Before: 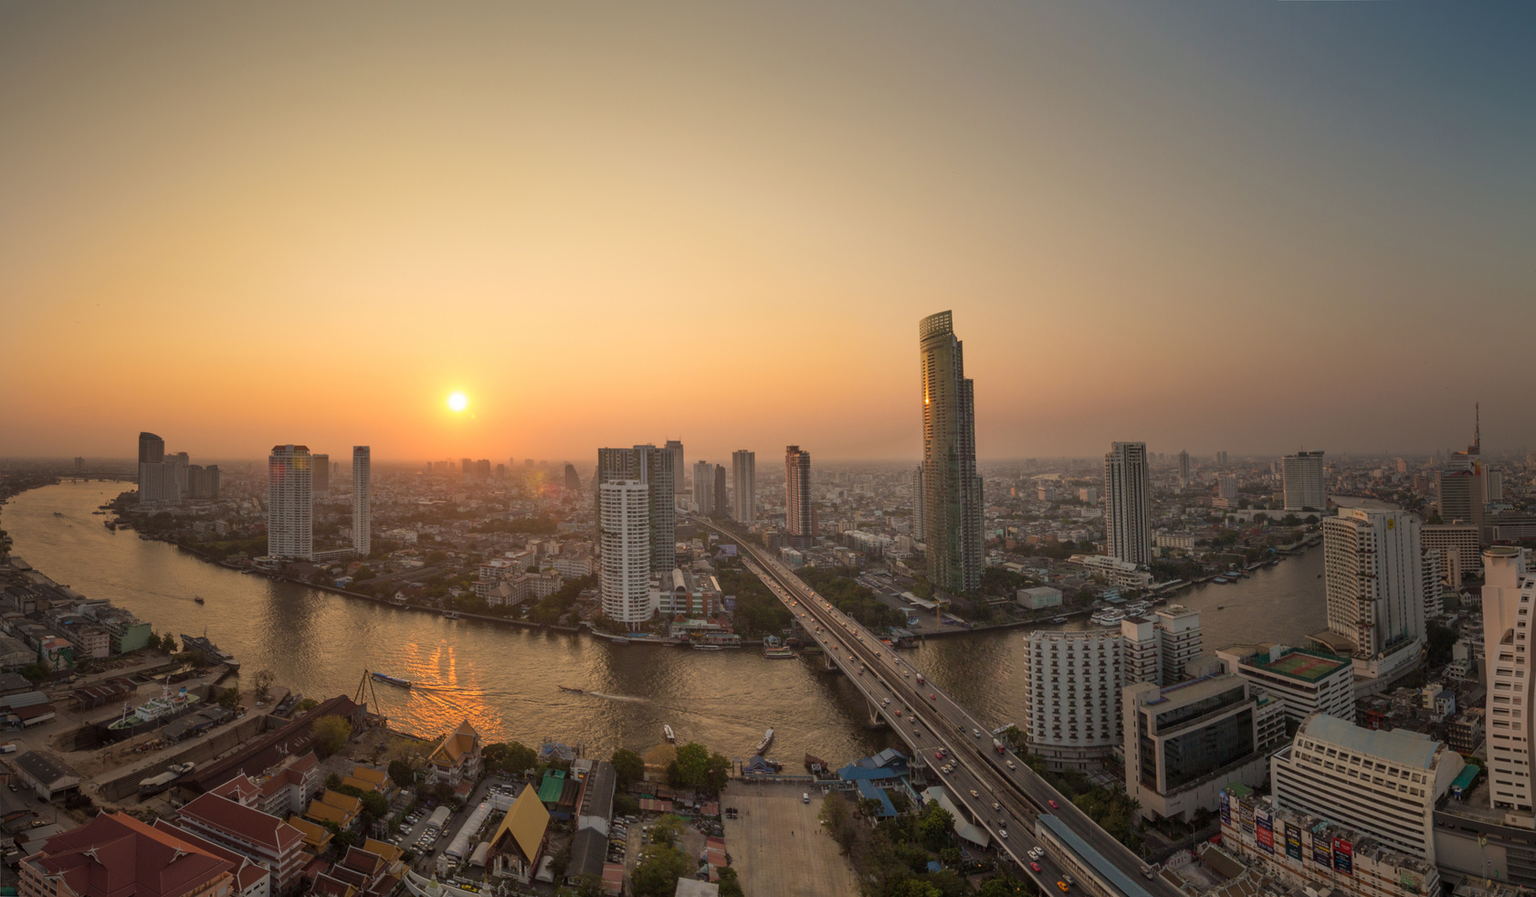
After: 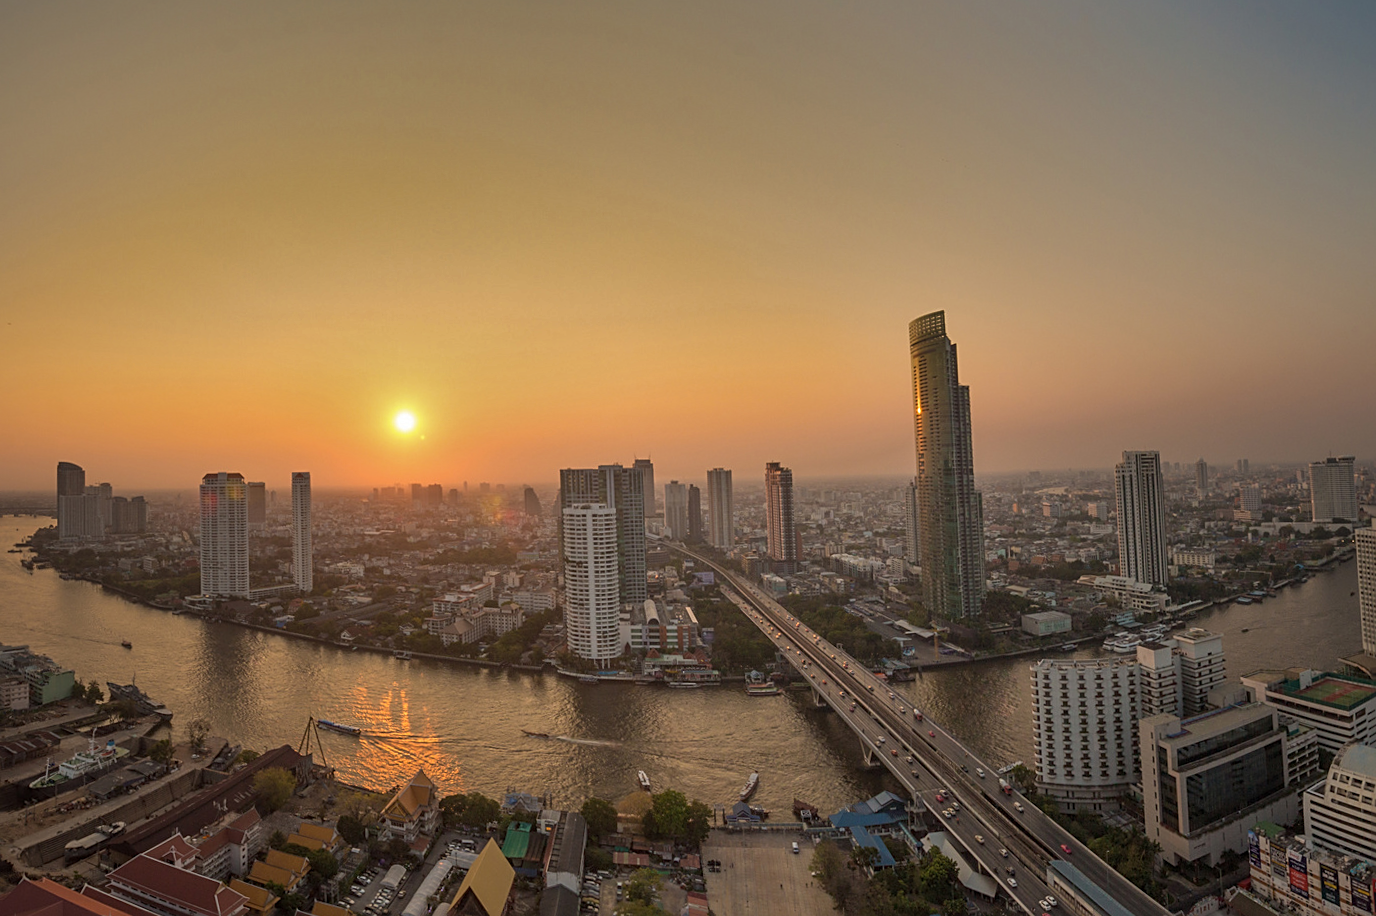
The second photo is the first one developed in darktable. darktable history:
sharpen: on, module defaults
shadows and highlights: shadows 20.88, highlights -82.3, soften with gaussian
crop and rotate: angle 1.15°, left 4.138%, top 0.993%, right 11.202%, bottom 2.449%
